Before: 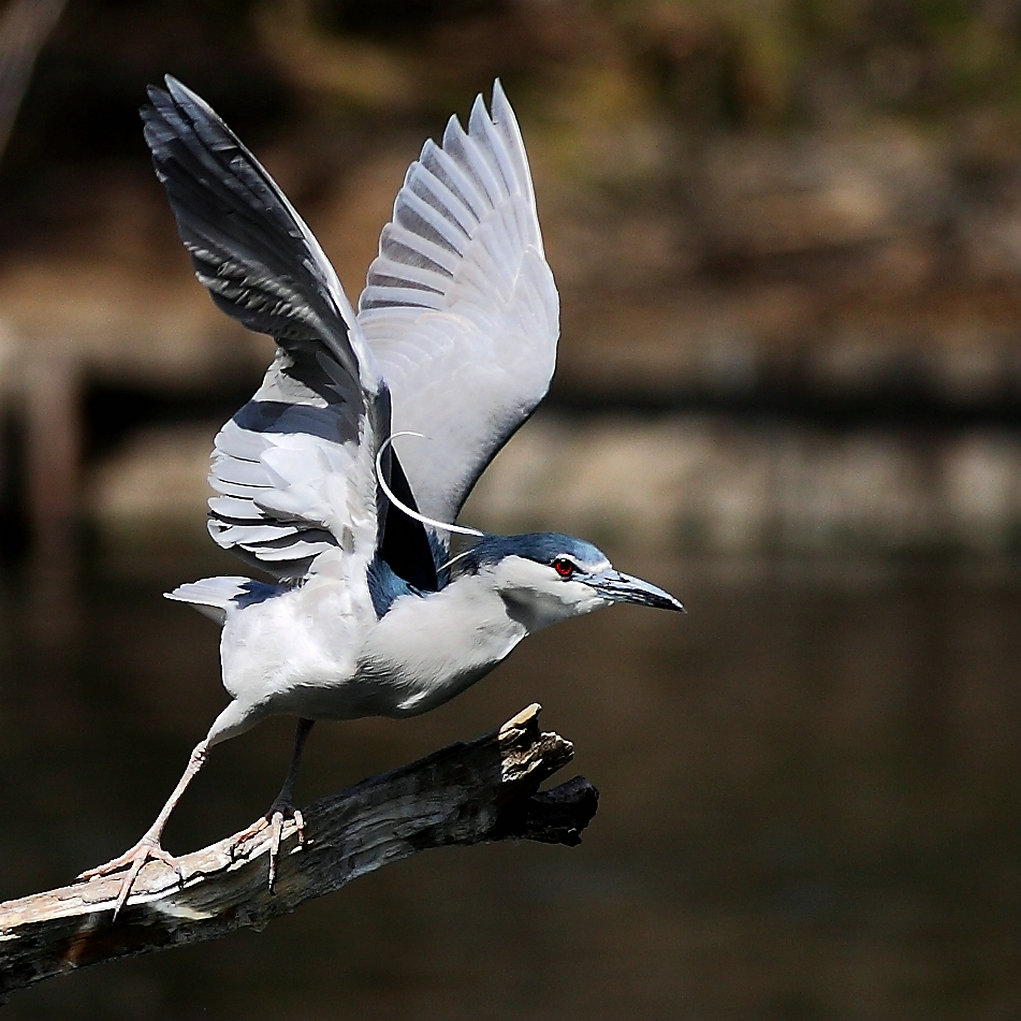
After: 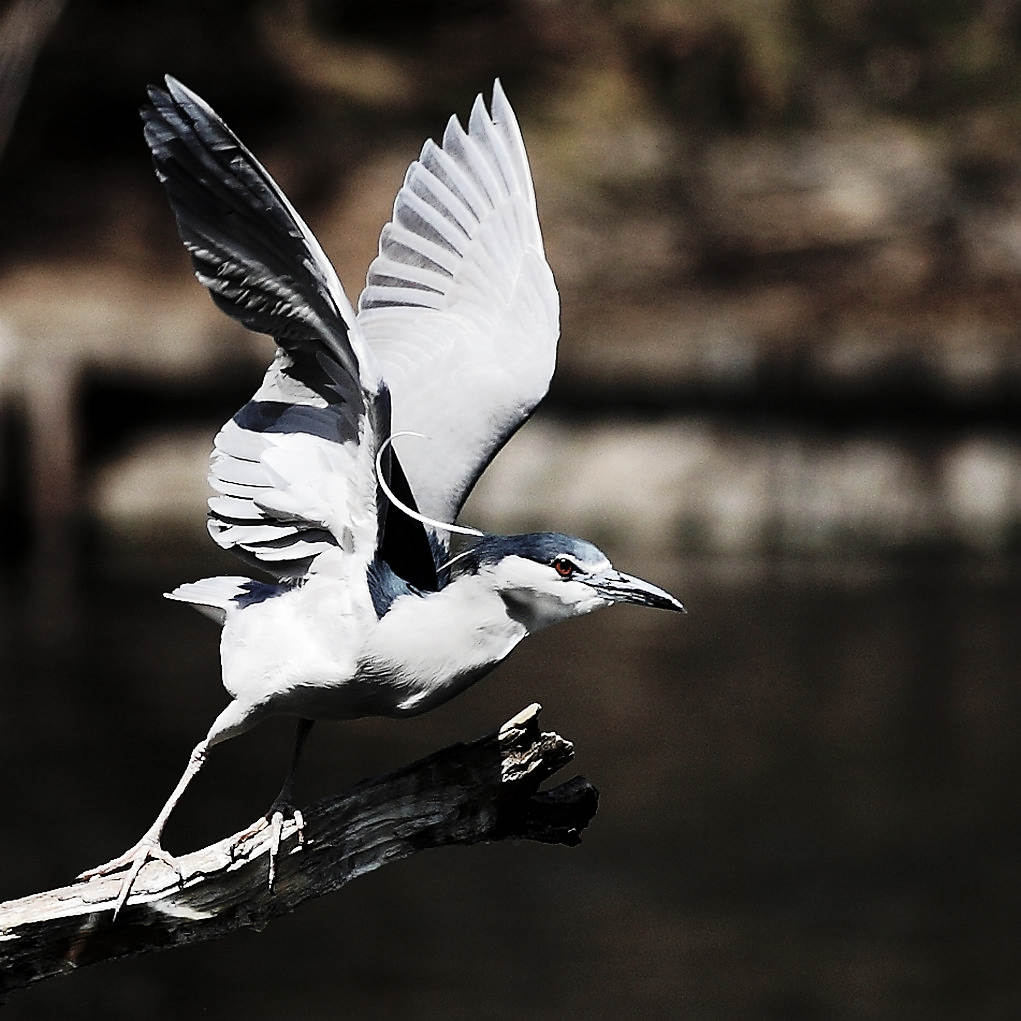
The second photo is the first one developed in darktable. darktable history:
color correction: highlights b* 0.008, saturation 0.473
base curve: curves: ch0 [(0, 0) (0.036, 0.025) (0.121, 0.166) (0.206, 0.329) (0.605, 0.79) (1, 1)], preserve colors none
